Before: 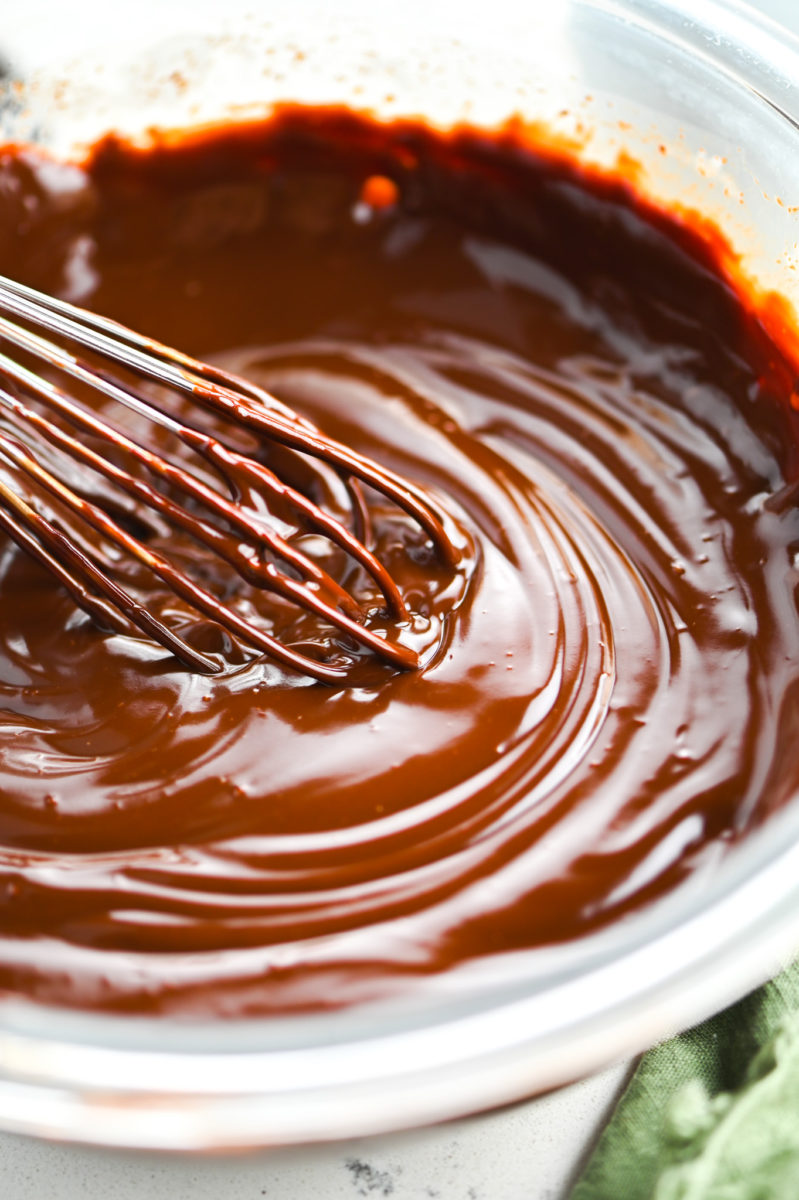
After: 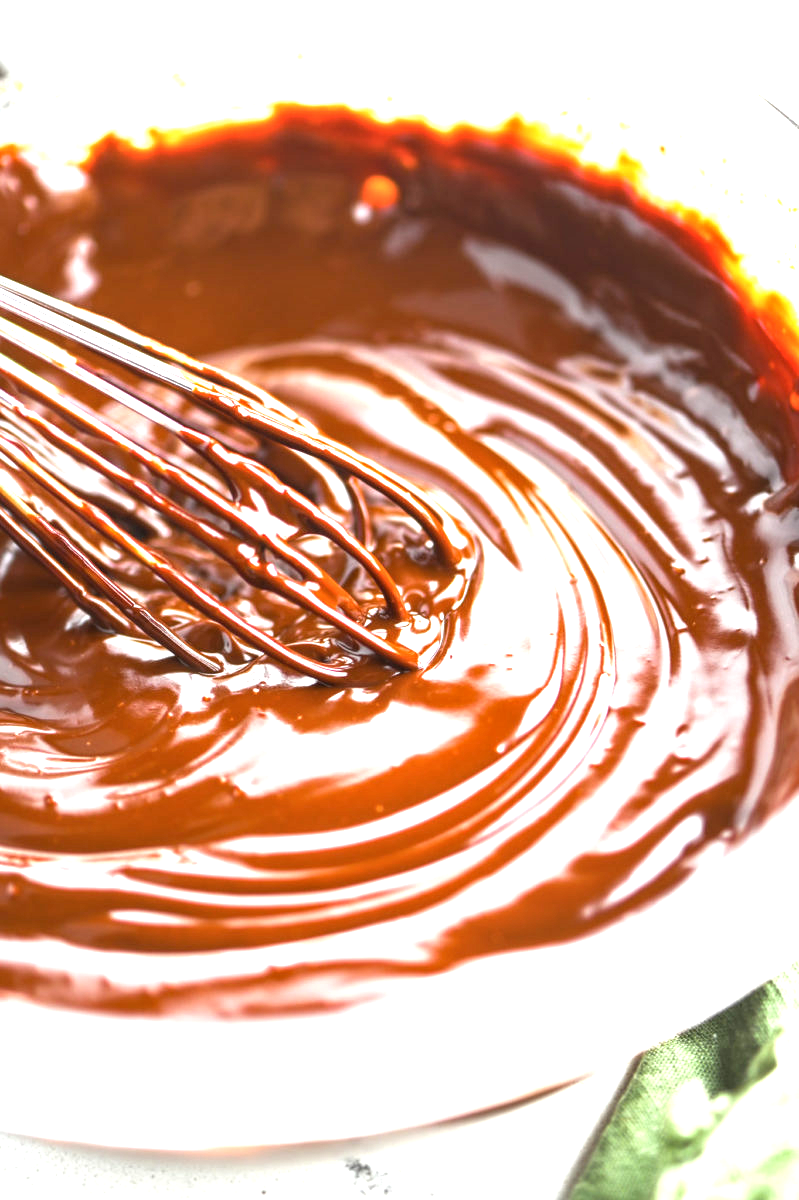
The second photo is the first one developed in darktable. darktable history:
exposure: black level correction 0, exposure 1.199 EV, compensate highlight preservation false
local contrast: on, module defaults
